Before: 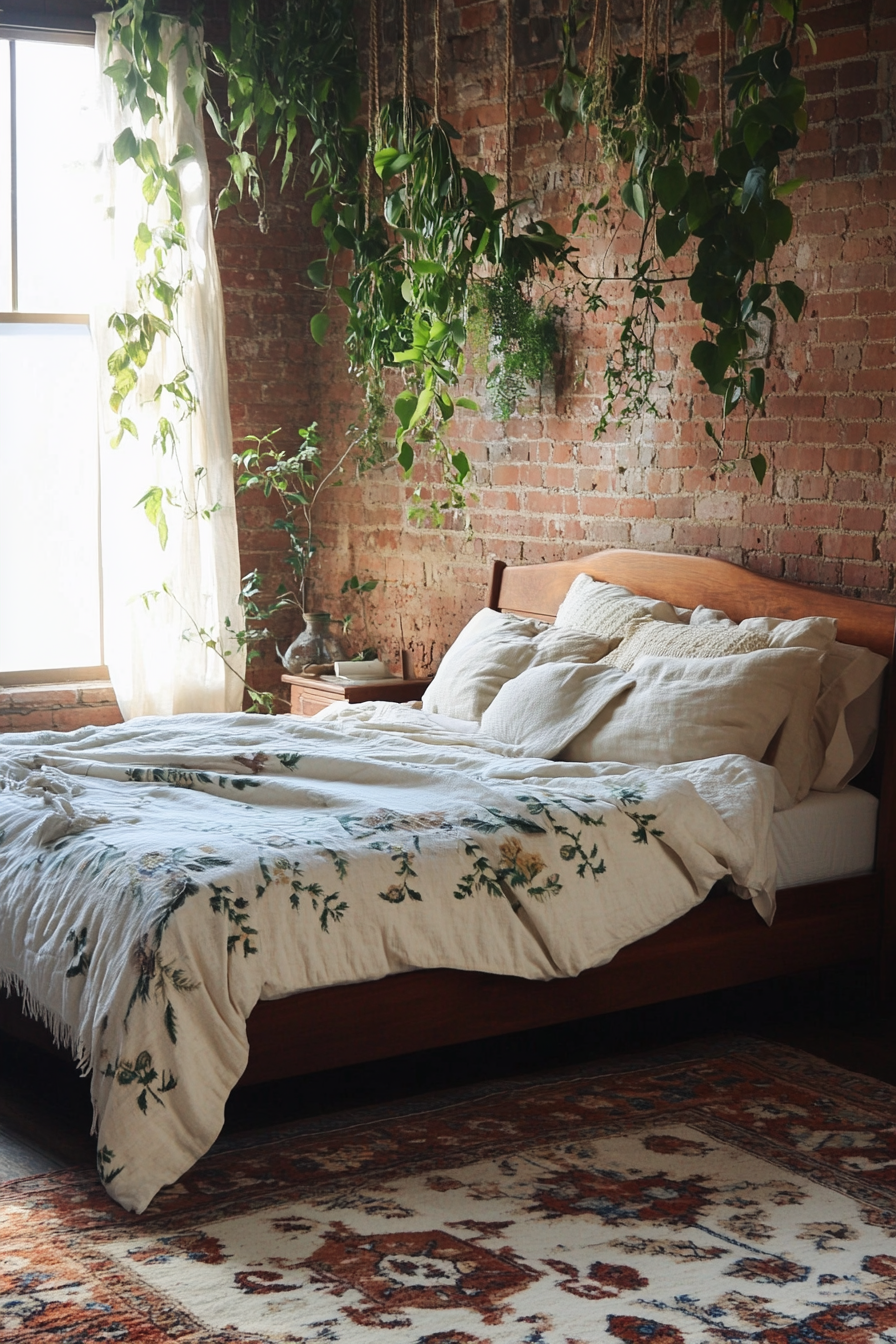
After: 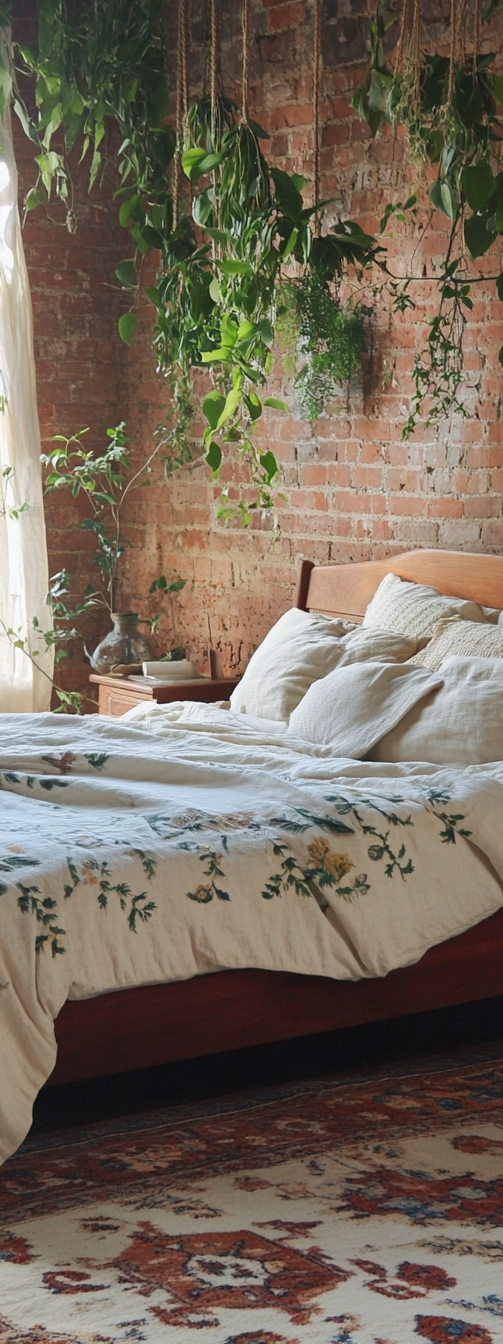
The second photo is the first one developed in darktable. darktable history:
shadows and highlights: on, module defaults
crop: left 21.459%, right 22.298%
